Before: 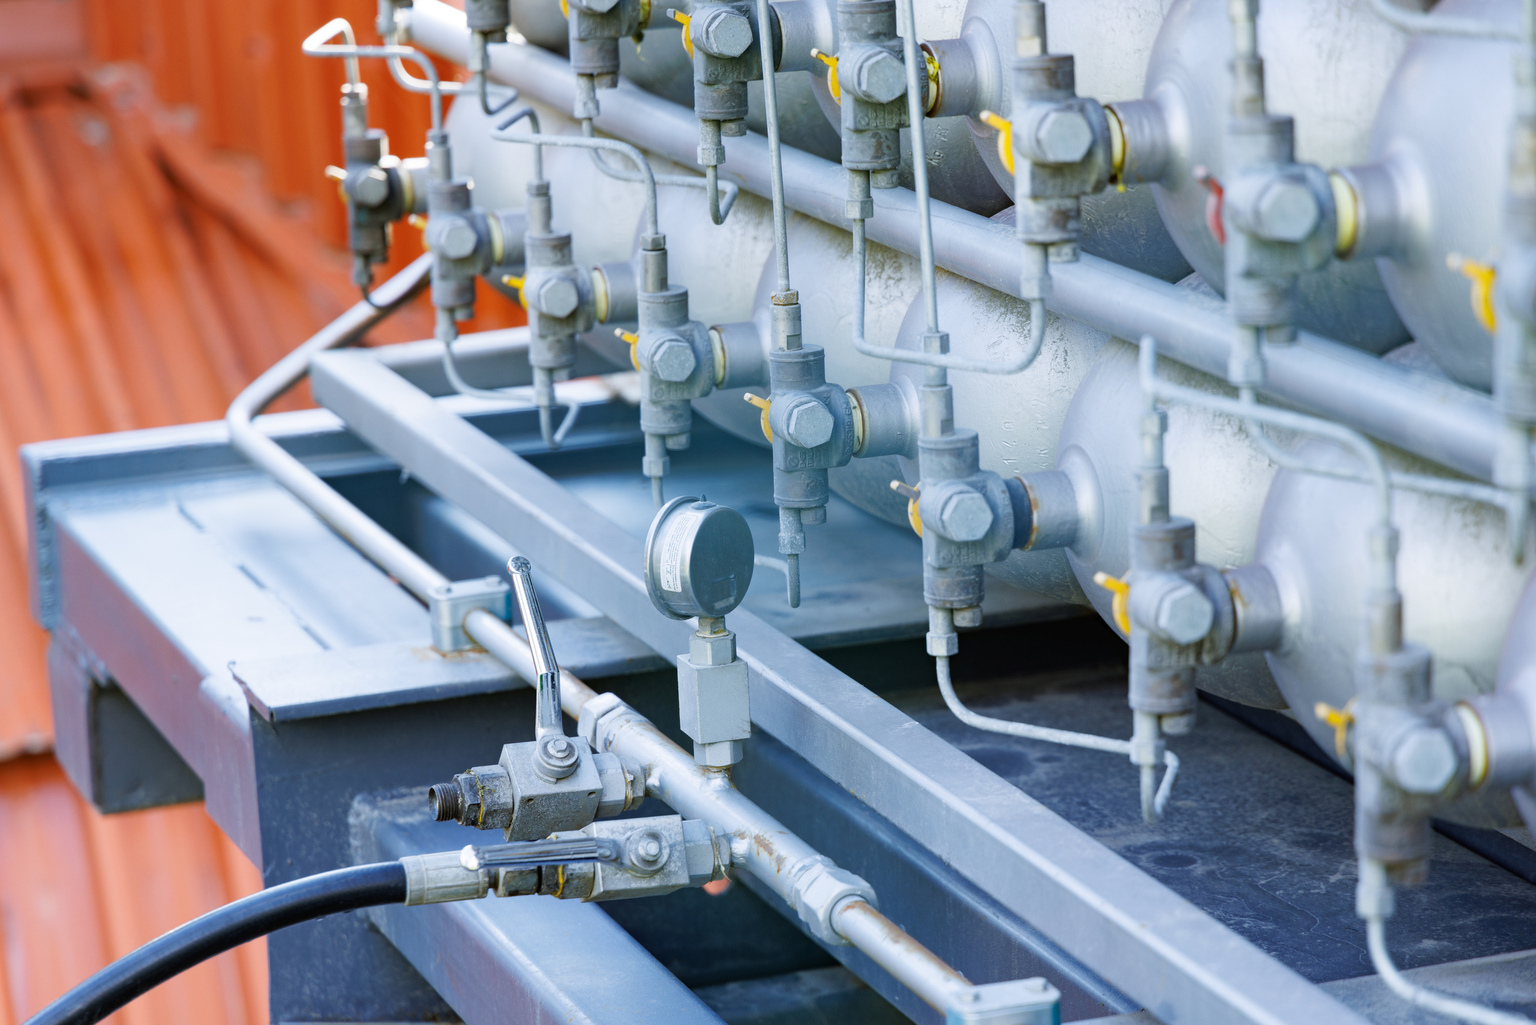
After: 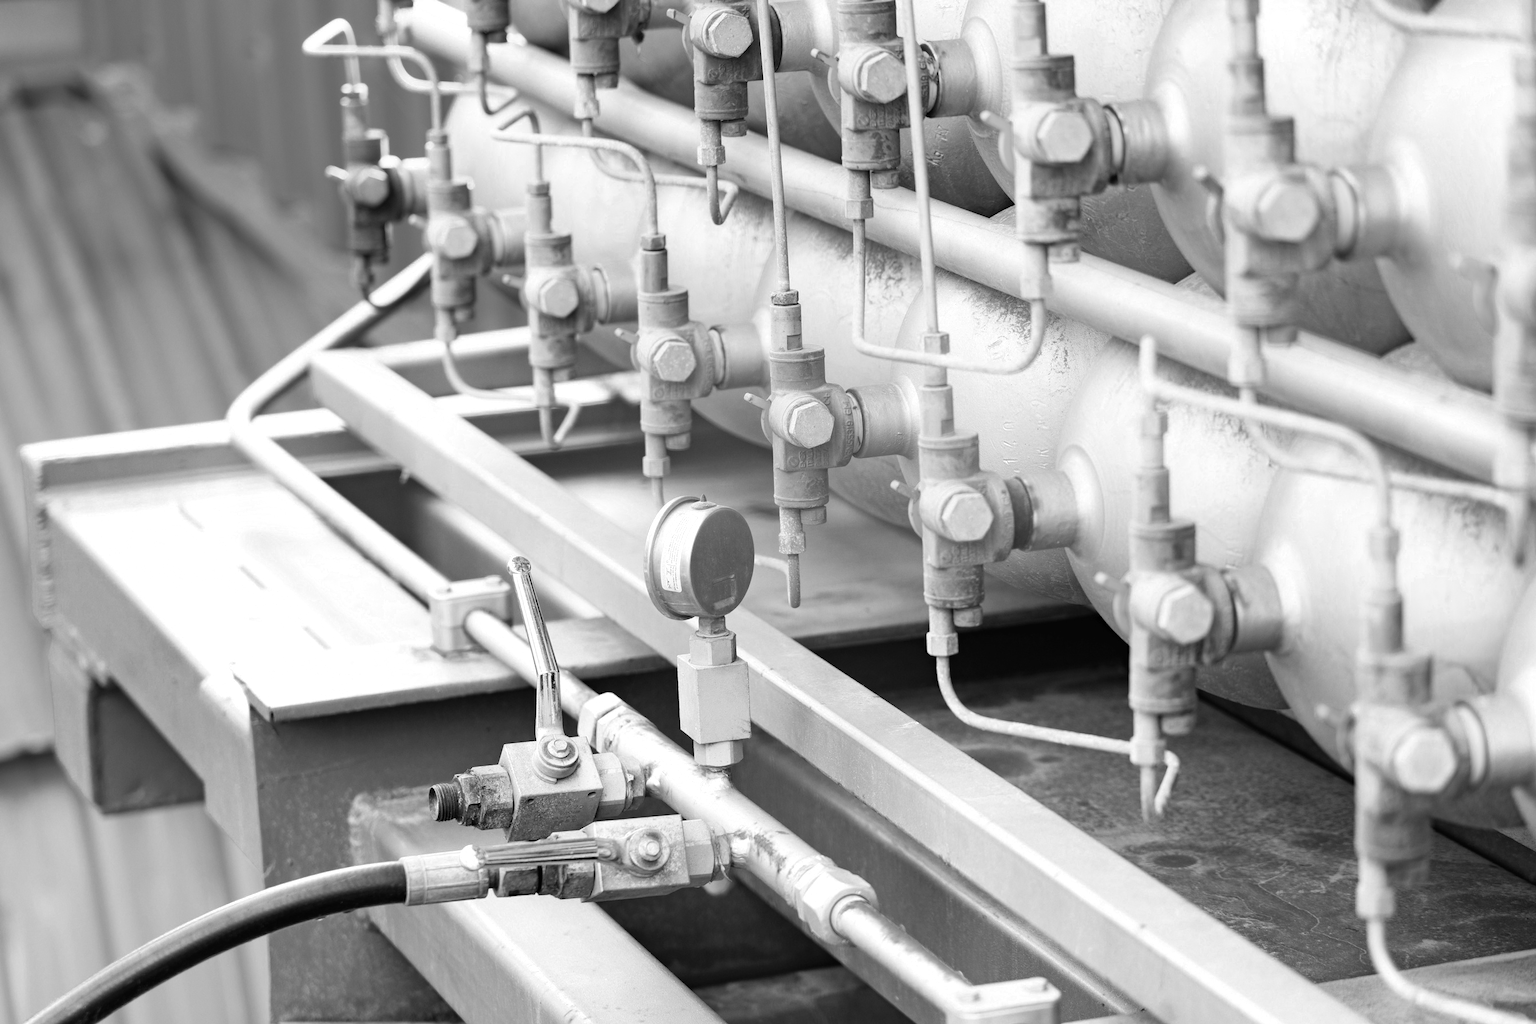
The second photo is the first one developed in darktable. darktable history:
color balance rgb: shadows lift › chroma 2.024%, shadows lift › hue 248.56°, perceptual saturation grading › global saturation 19.553%, global vibrance 10.912%
color zones: curves: ch0 [(0, 0.613) (0.01, 0.613) (0.245, 0.448) (0.498, 0.529) (0.642, 0.665) (0.879, 0.777) (0.99, 0.613)]; ch1 [(0, 0) (0.143, 0) (0.286, 0) (0.429, 0) (0.571, 0) (0.714, 0) (0.857, 0)]
